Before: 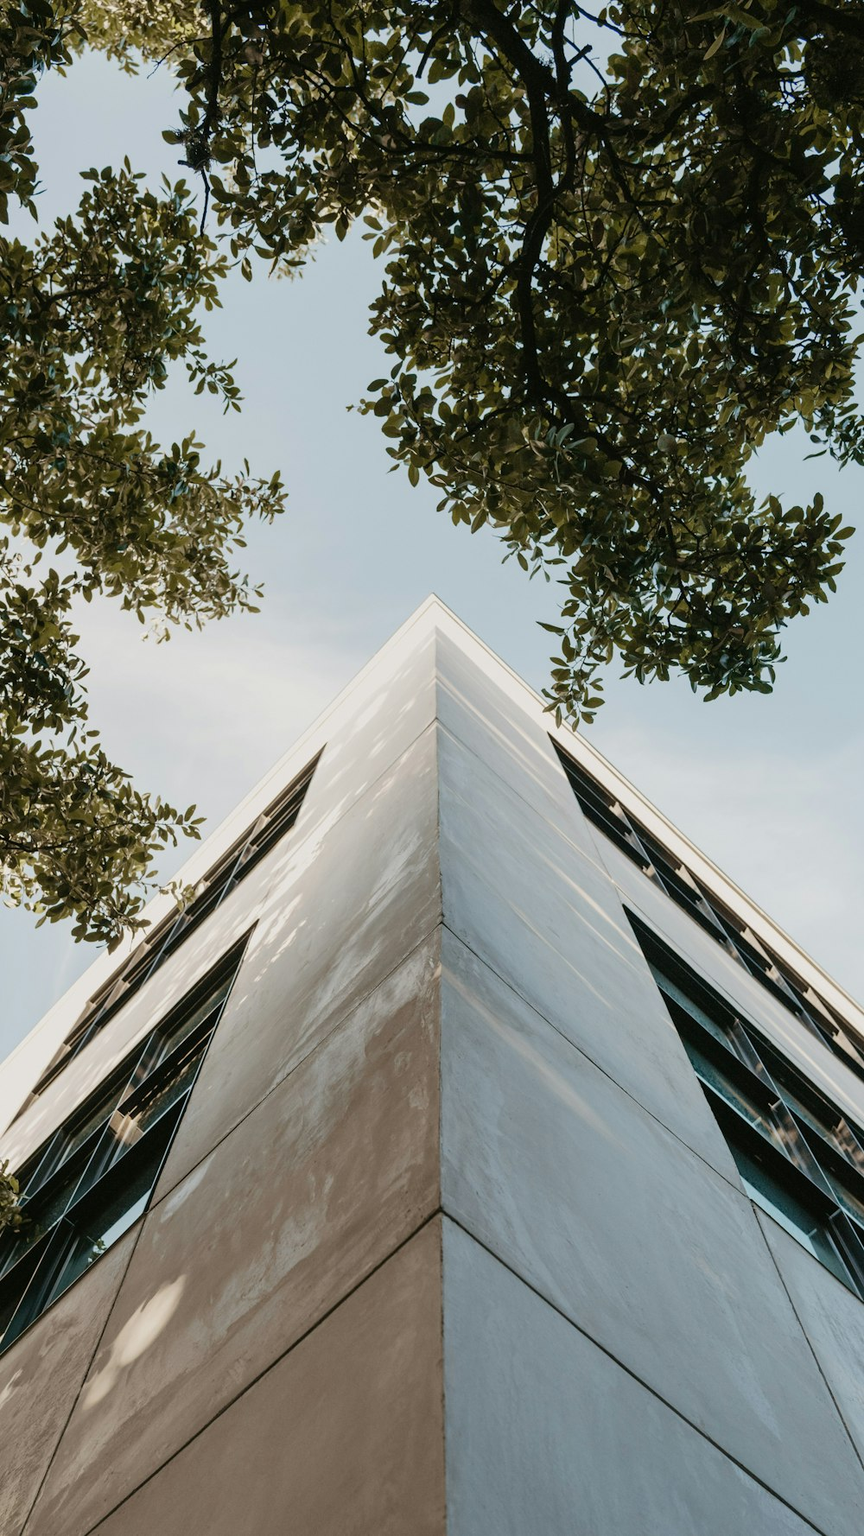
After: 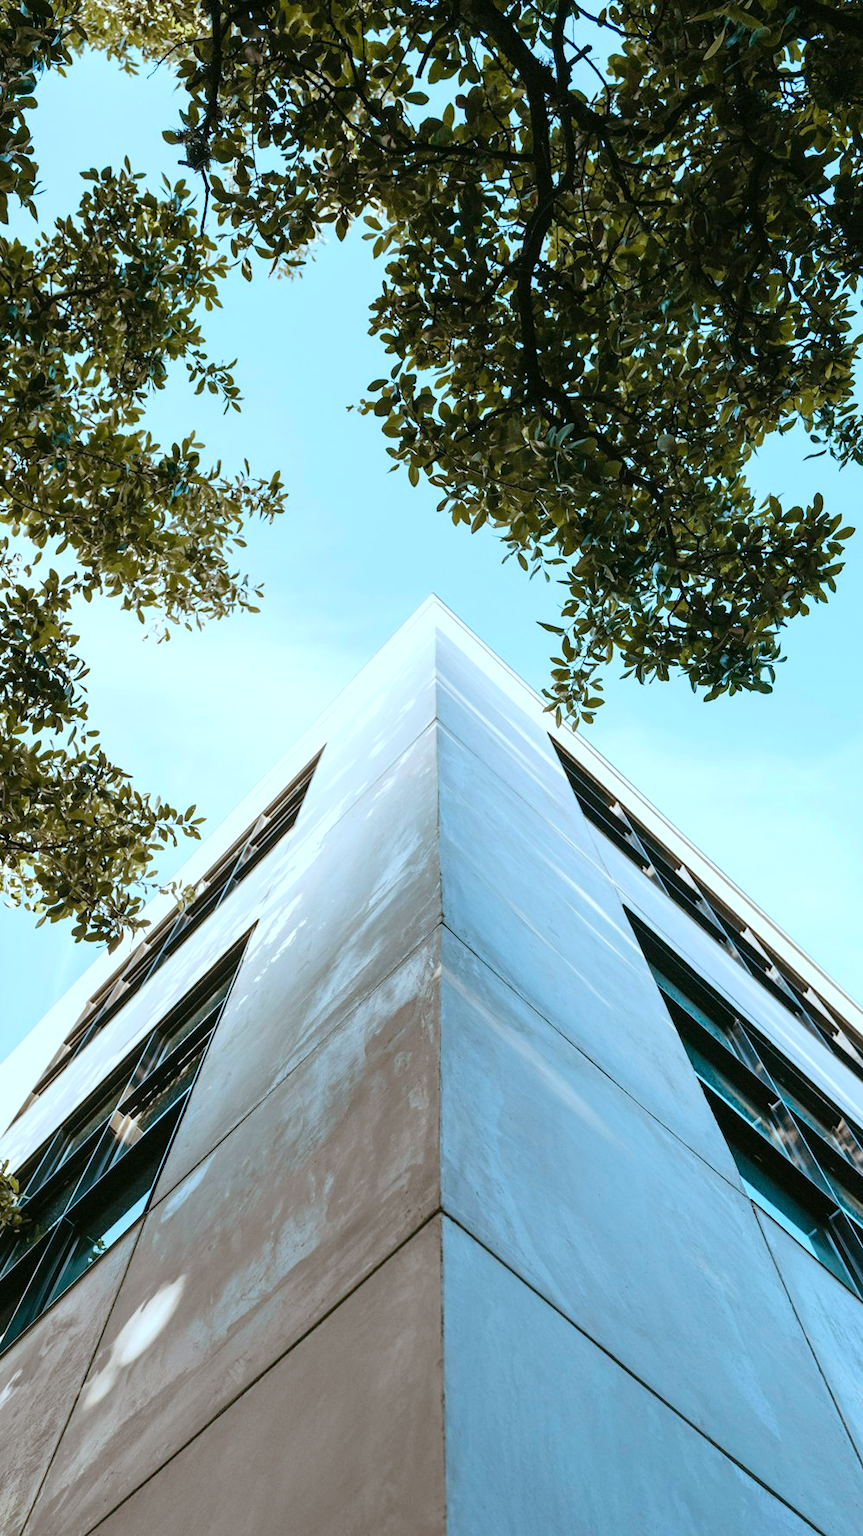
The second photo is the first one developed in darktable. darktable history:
color balance rgb: linear chroma grading › global chroma 8.729%, perceptual saturation grading › global saturation 19.859%
color correction: highlights a* -8.89, highlights b* -22.56
exposure: black level correction 0.001, exposure 0.5 EV, compensate exposure bias true, compensate highlight preservation false
